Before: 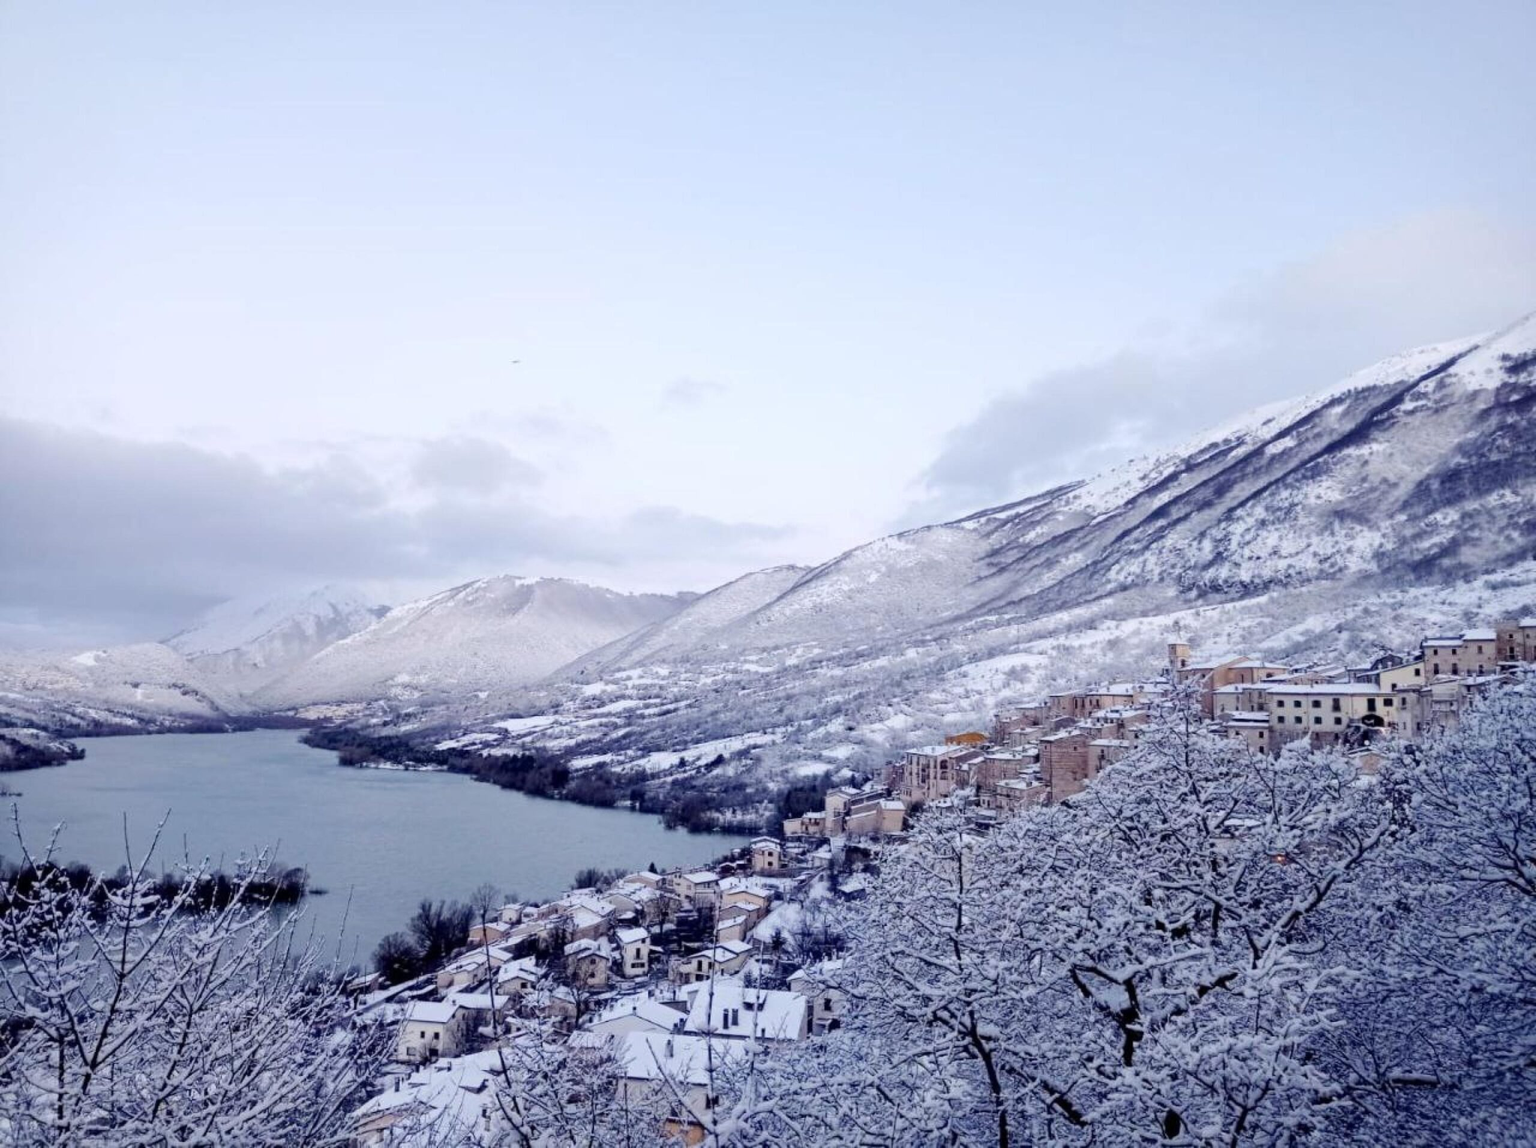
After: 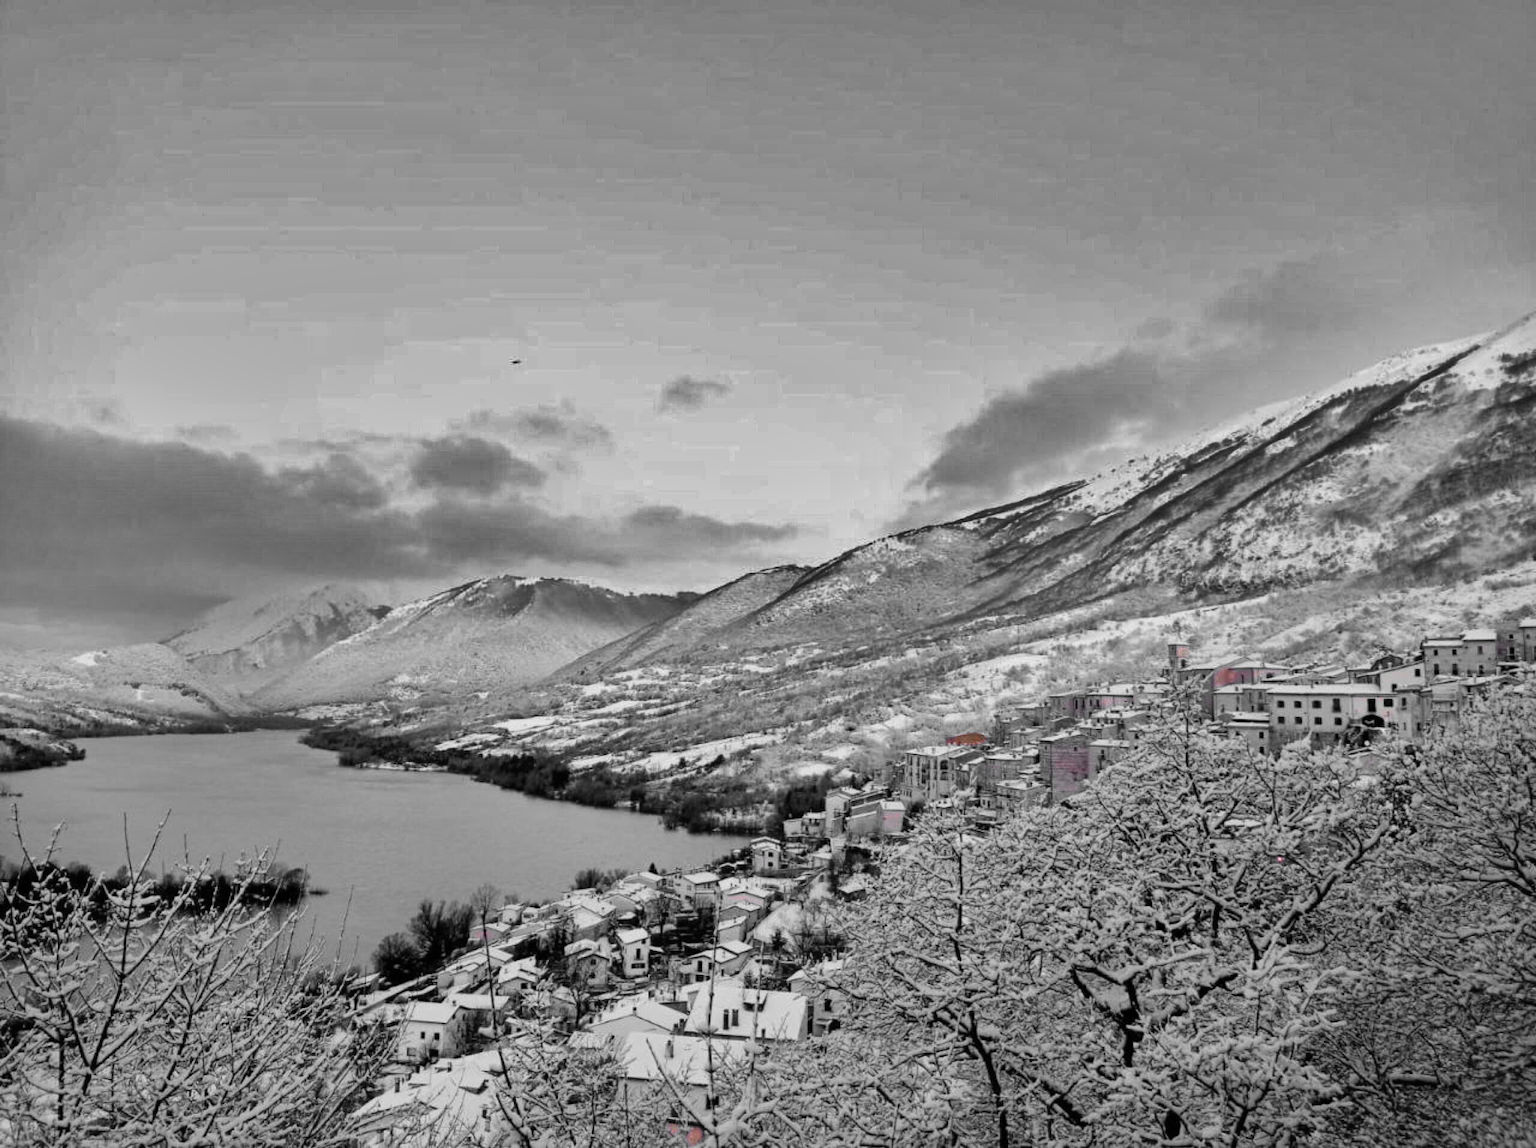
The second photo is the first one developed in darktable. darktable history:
shadows and highlights: shadows 20.91, highlights -82.73, soften with gaussian
color zones: curves: ch1 [(0, 0.831) (0.08, 0.771) (0.157, 0.268) (0.241, 0.207) (0.562, -0.005) (0.714, -0.013) (0.876, 0.01) (1, 0.831)]
